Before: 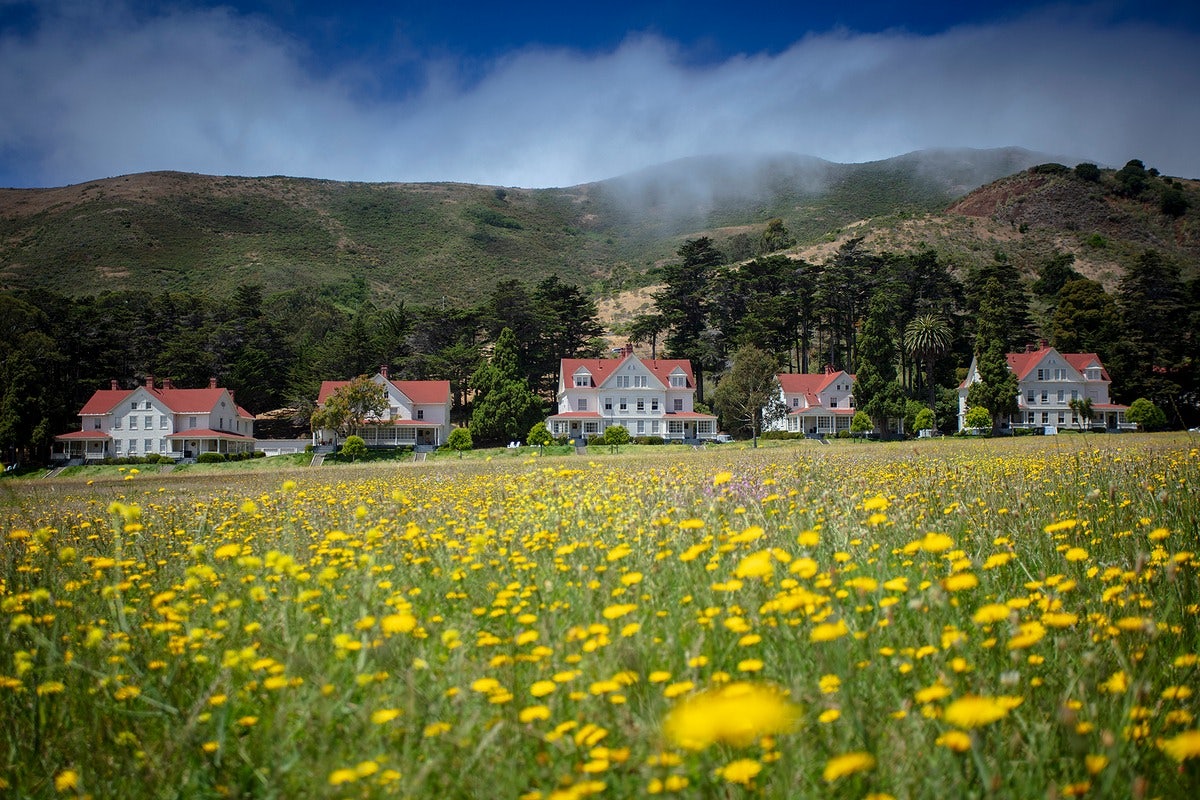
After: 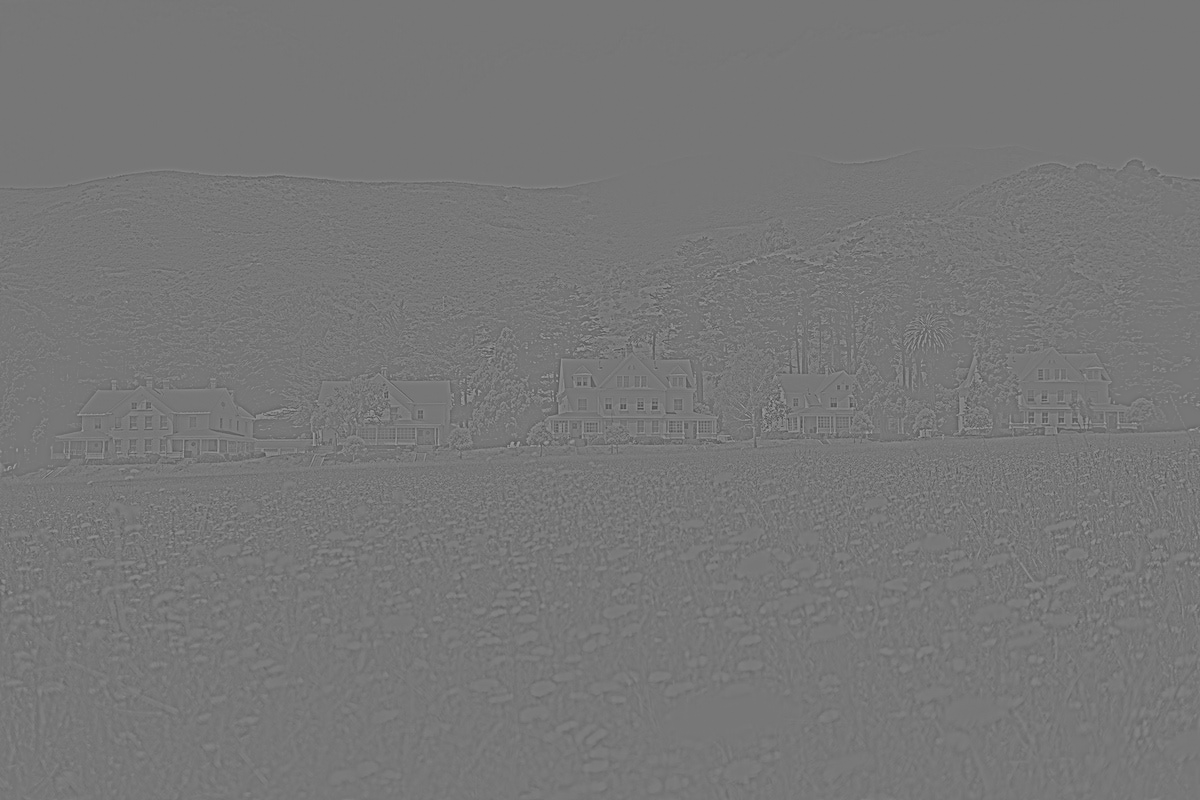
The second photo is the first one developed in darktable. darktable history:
highpass: sharpness 6%, contrast boost 7.63%
filmic rgb: black relative exposure -4.14 EV, white relative exposure 5.1 EV, hardness 2.11, contrast 1.165
